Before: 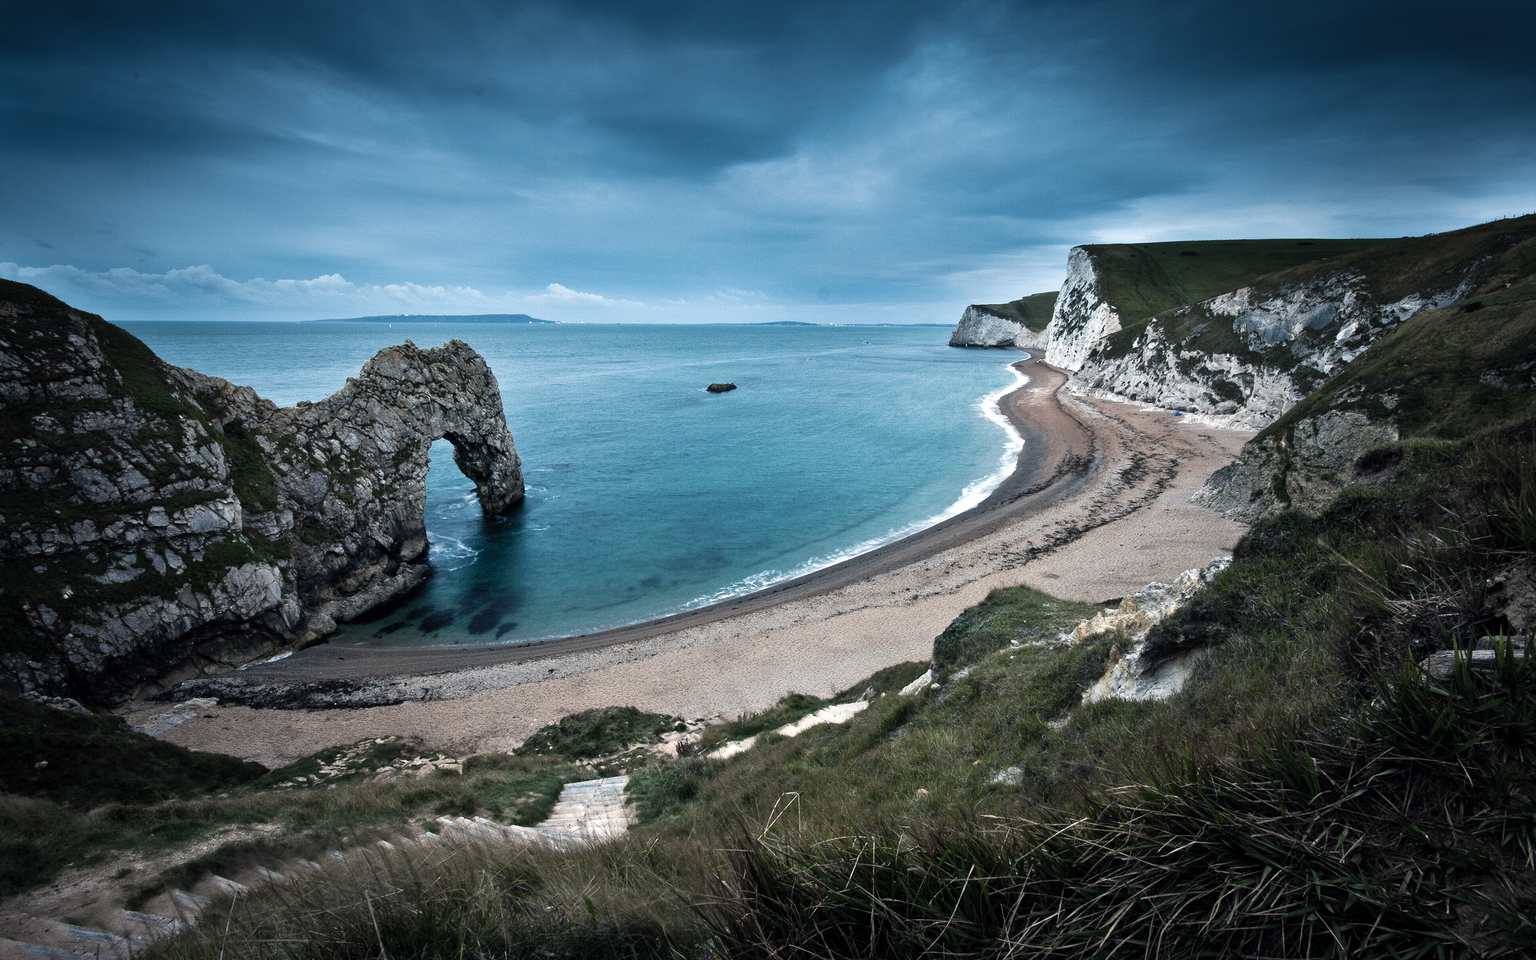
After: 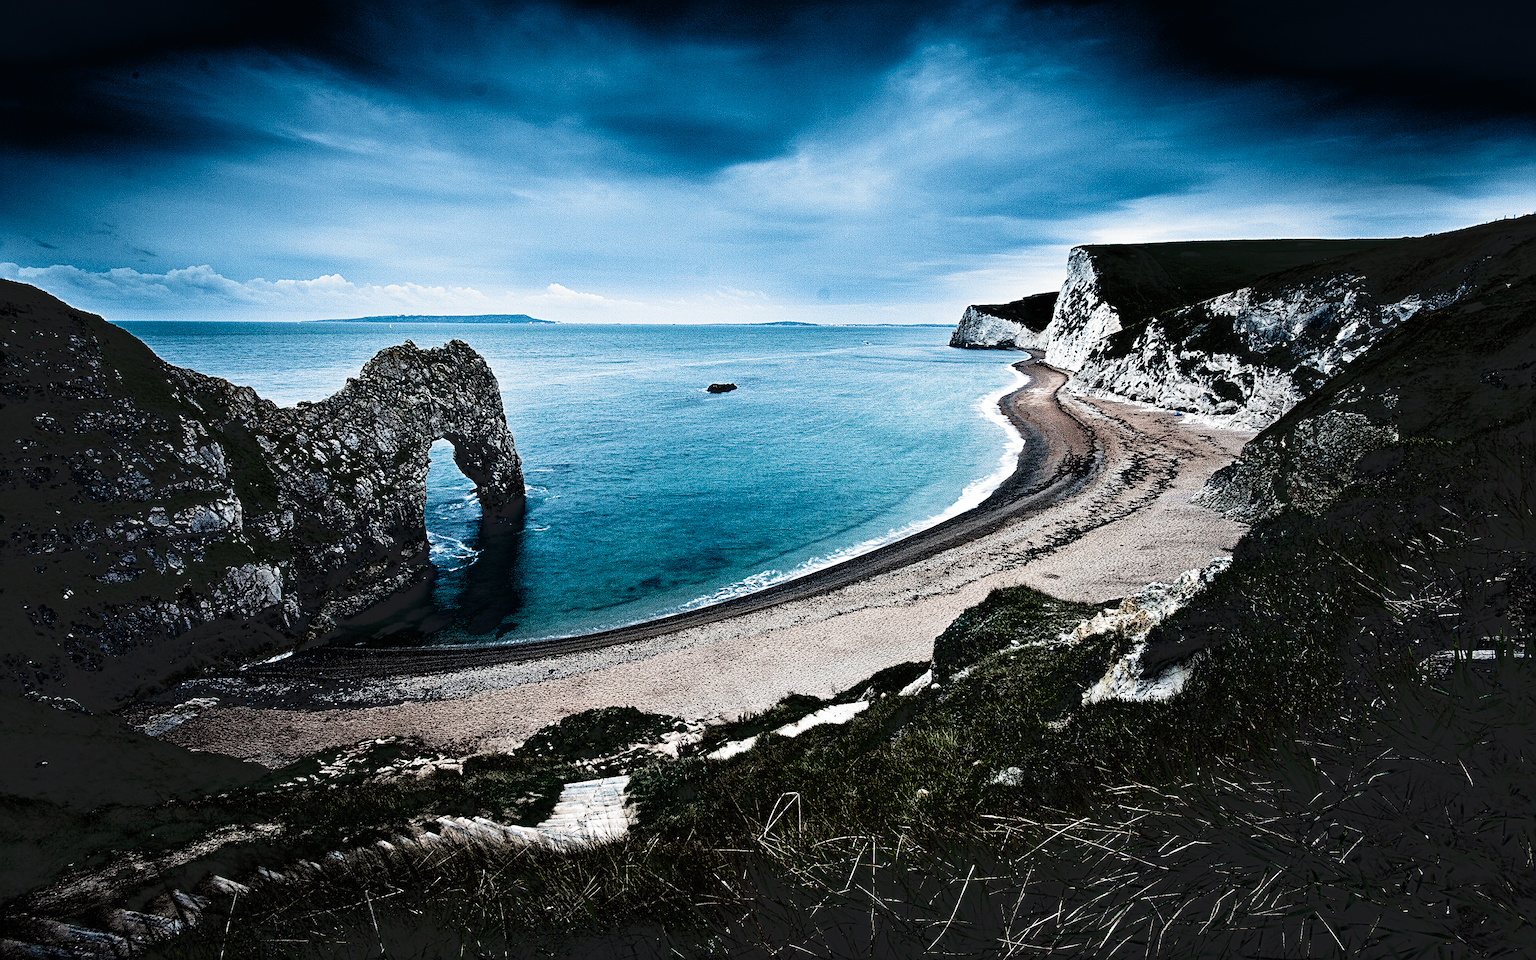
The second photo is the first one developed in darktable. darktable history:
sharpen: radius 3.132
filmic rgb: black relative exposure -3.77 EV, white relative exposure 2.39 EV, threshold 3.04 EV, dynamic range scaling -49.49%, hardness 3.43, latitude 29.54%, contrast 1.786, color science v5 (2021), contrast in shadows safe, contrast in highlights safe, enable highlight reconstruction true
exposure: black level correction 0.057, compensate highlight preservation false
